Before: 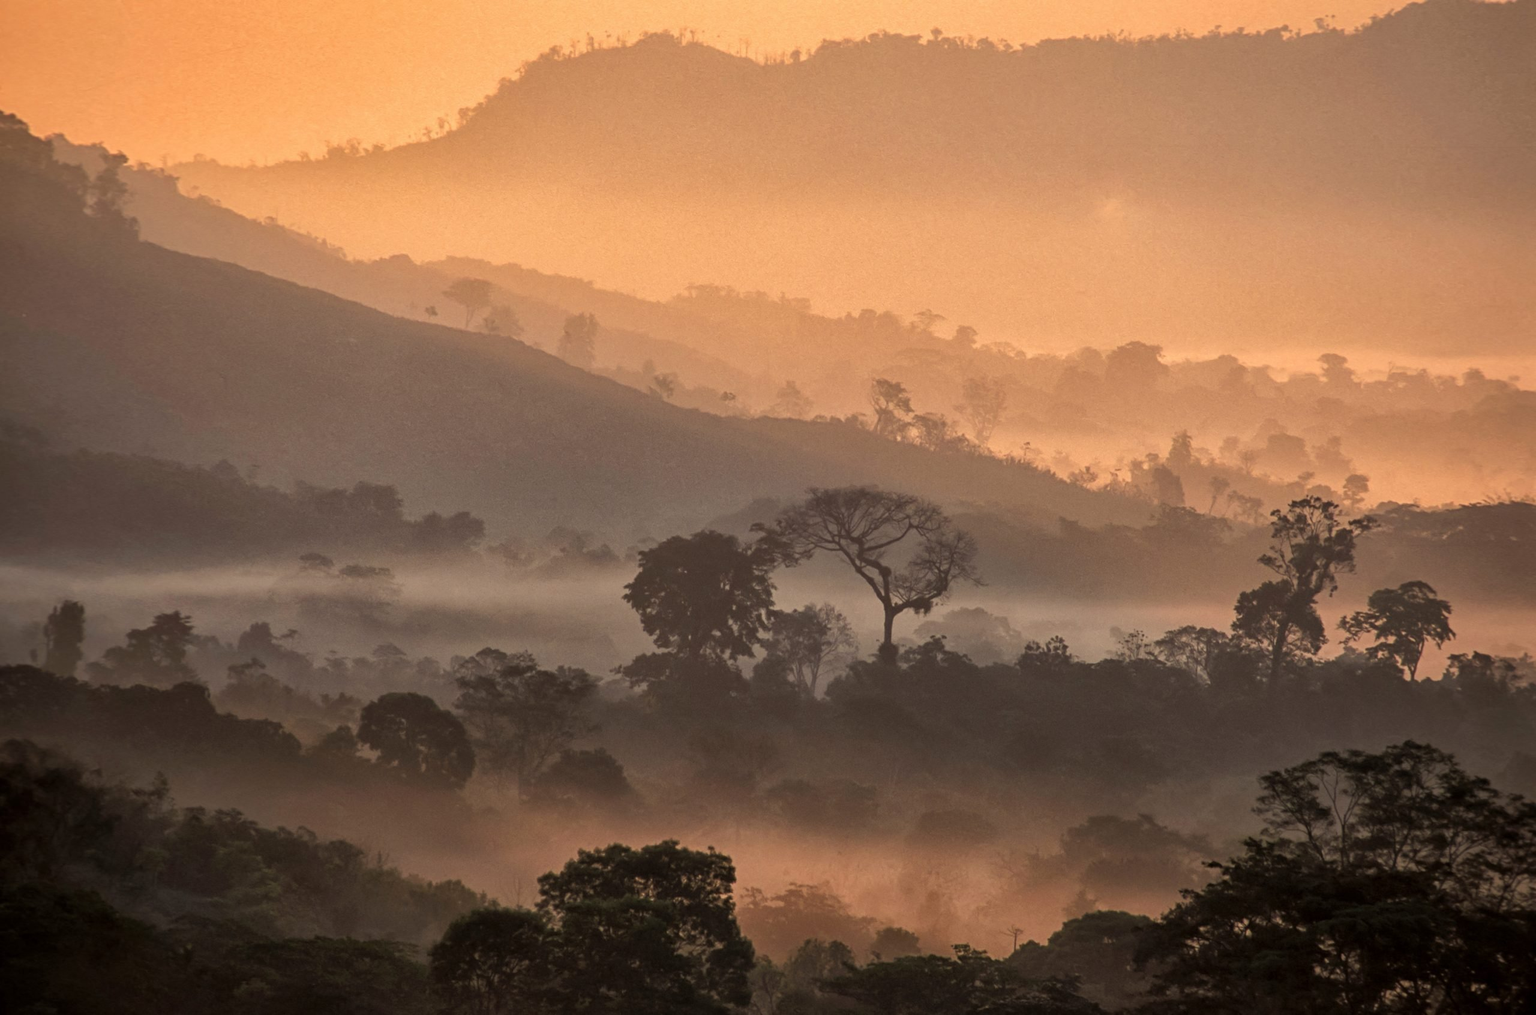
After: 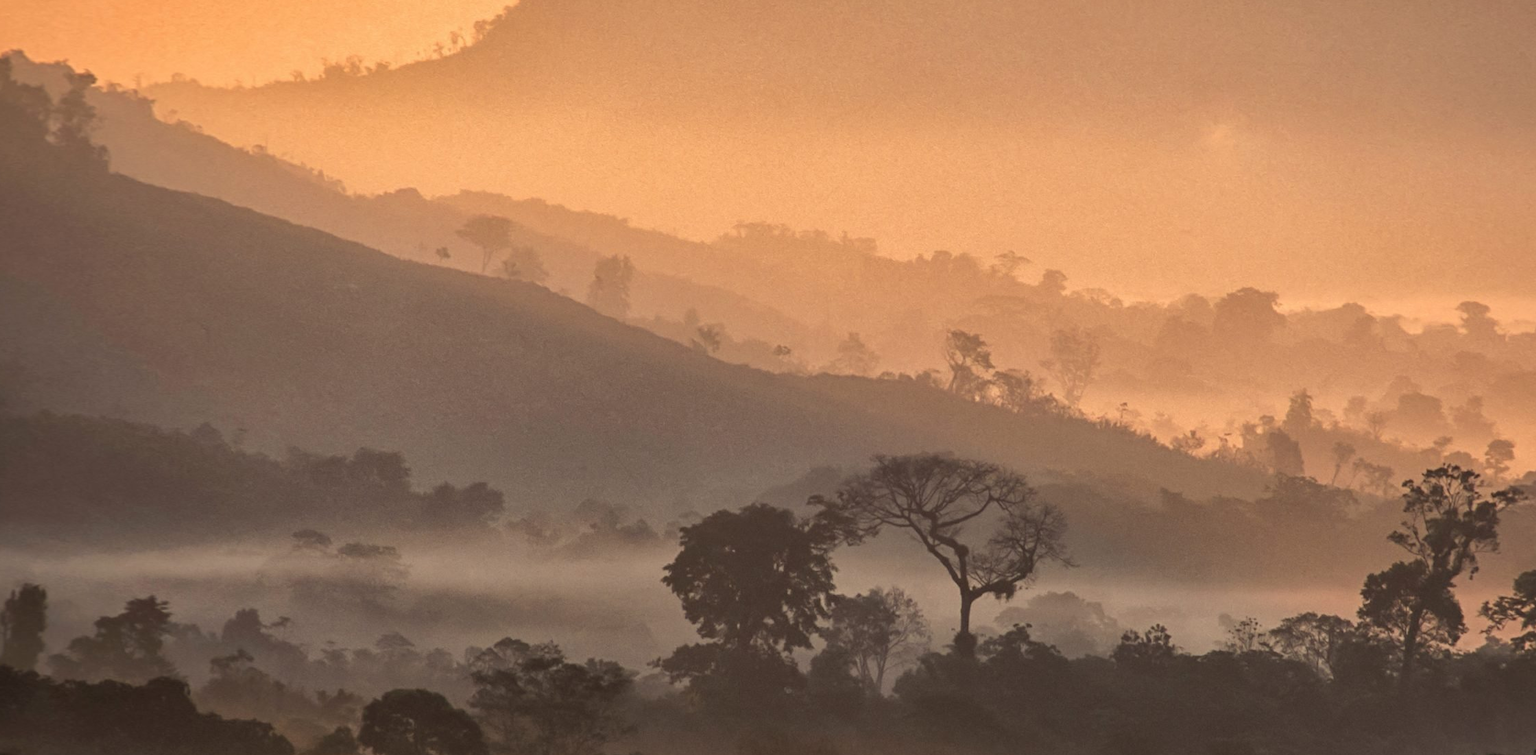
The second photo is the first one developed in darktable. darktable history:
crop: left 2.89%, top 8.898%, right 9.608%, bottom 25.919%
